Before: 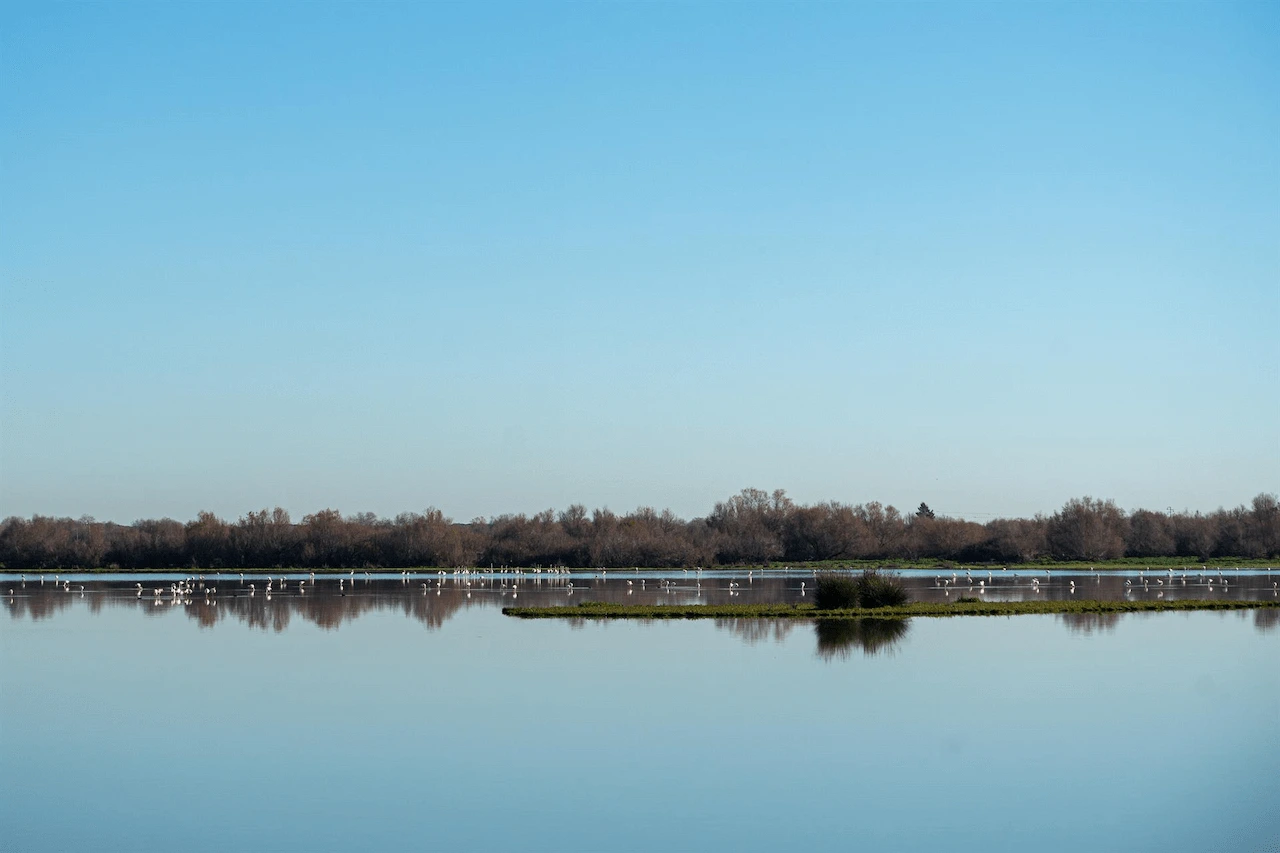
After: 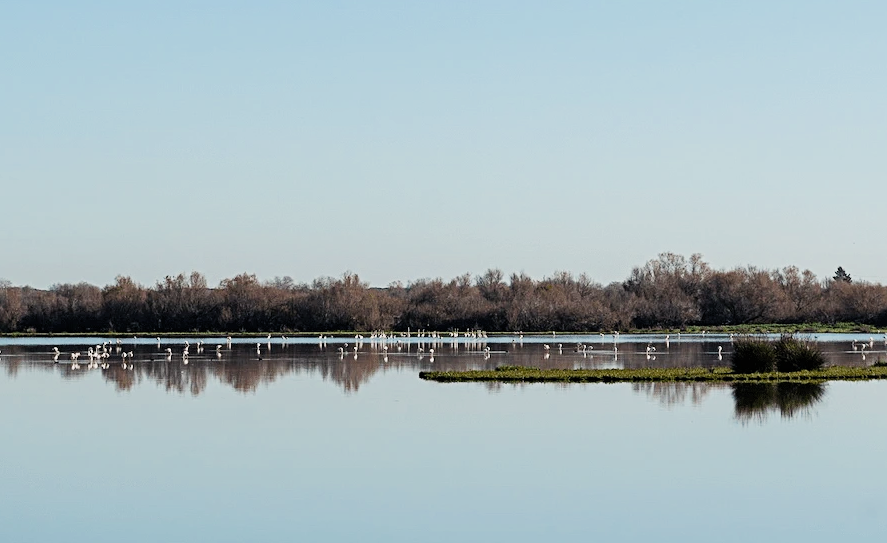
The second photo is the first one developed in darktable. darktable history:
crop: left 6.488%, top 27.668%, right 24.183%, bottom 8.656%
color balance: mode lift, gamma, gain (sRGB)
sharpen: radius 2.529, amount 0.323
contrast brightness saturation: saturation -0.05
color balance rgb: shadows lift › chroma 1%, shadows lift › hue 28.8°, power › hue 60°, highlights gain › chroma 1%, highlights gain › hue 60°, global offset › luminance 0.25%, perceptual saturation grading › highlights -20%, perceptual saturation grading › shadows 20%, perceptual brilliance grading › highlights 5%, perceptual brilliance grading › shadows -10%, global vibrance 19.67%
filmic rgb: black relative exposure -8.54 EV, white relative exposure 5.52 EV, hardness 3.39, contrast 1.016
exposure: black level correction 0, exposure 0.7 EV, compensate exposure bias true, compensate highlight preservation false
